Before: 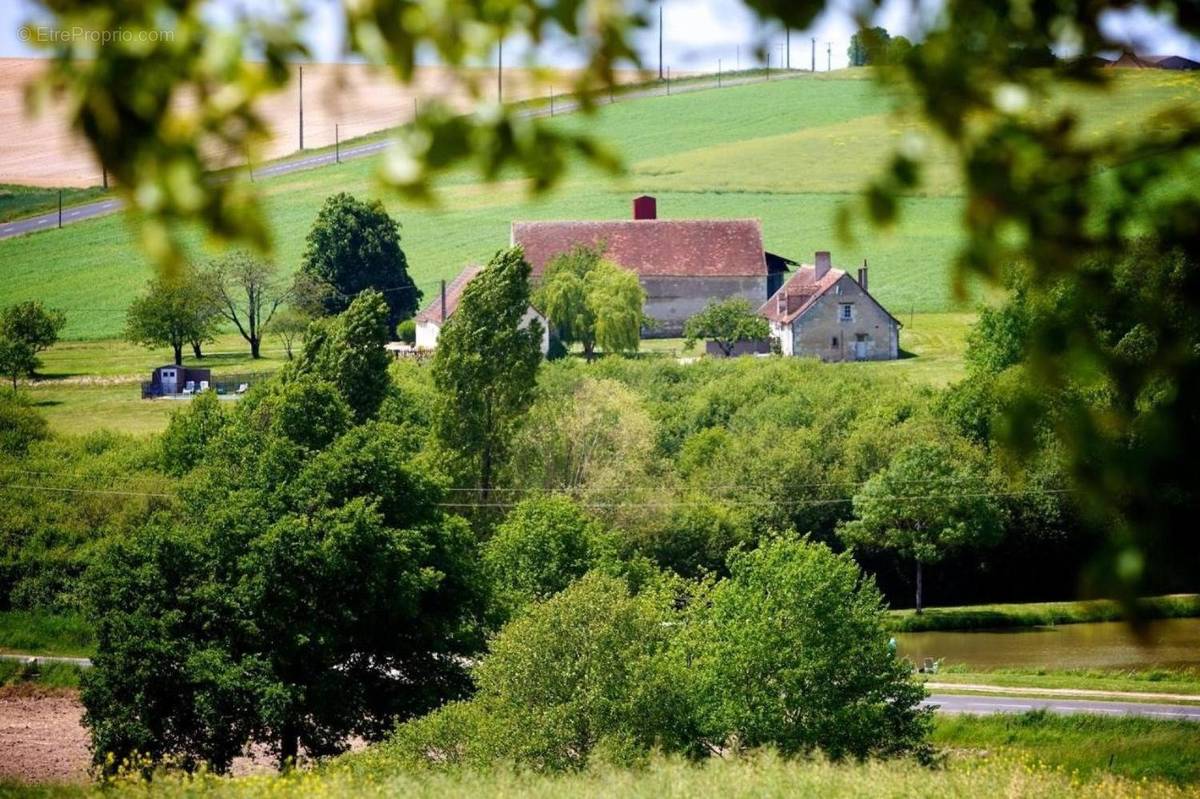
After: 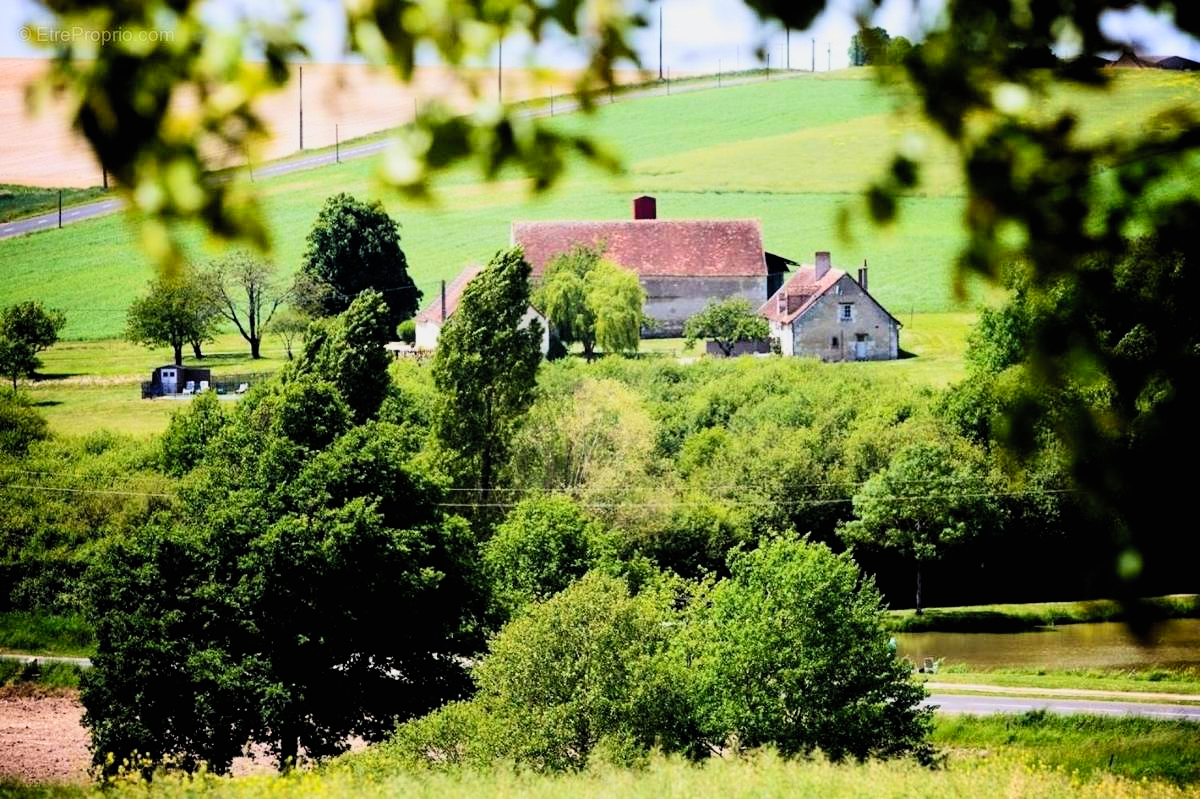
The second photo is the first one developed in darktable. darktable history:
contrast brightness saturation: contrast 0.197, brightness 0.164, saturation 0.22
filmic rgb: black relative exposure -5.13 EV, white relative exposure 3.98 EV, hardness 2.87, contrast 1.296, highlights saturation mix -31.26%
